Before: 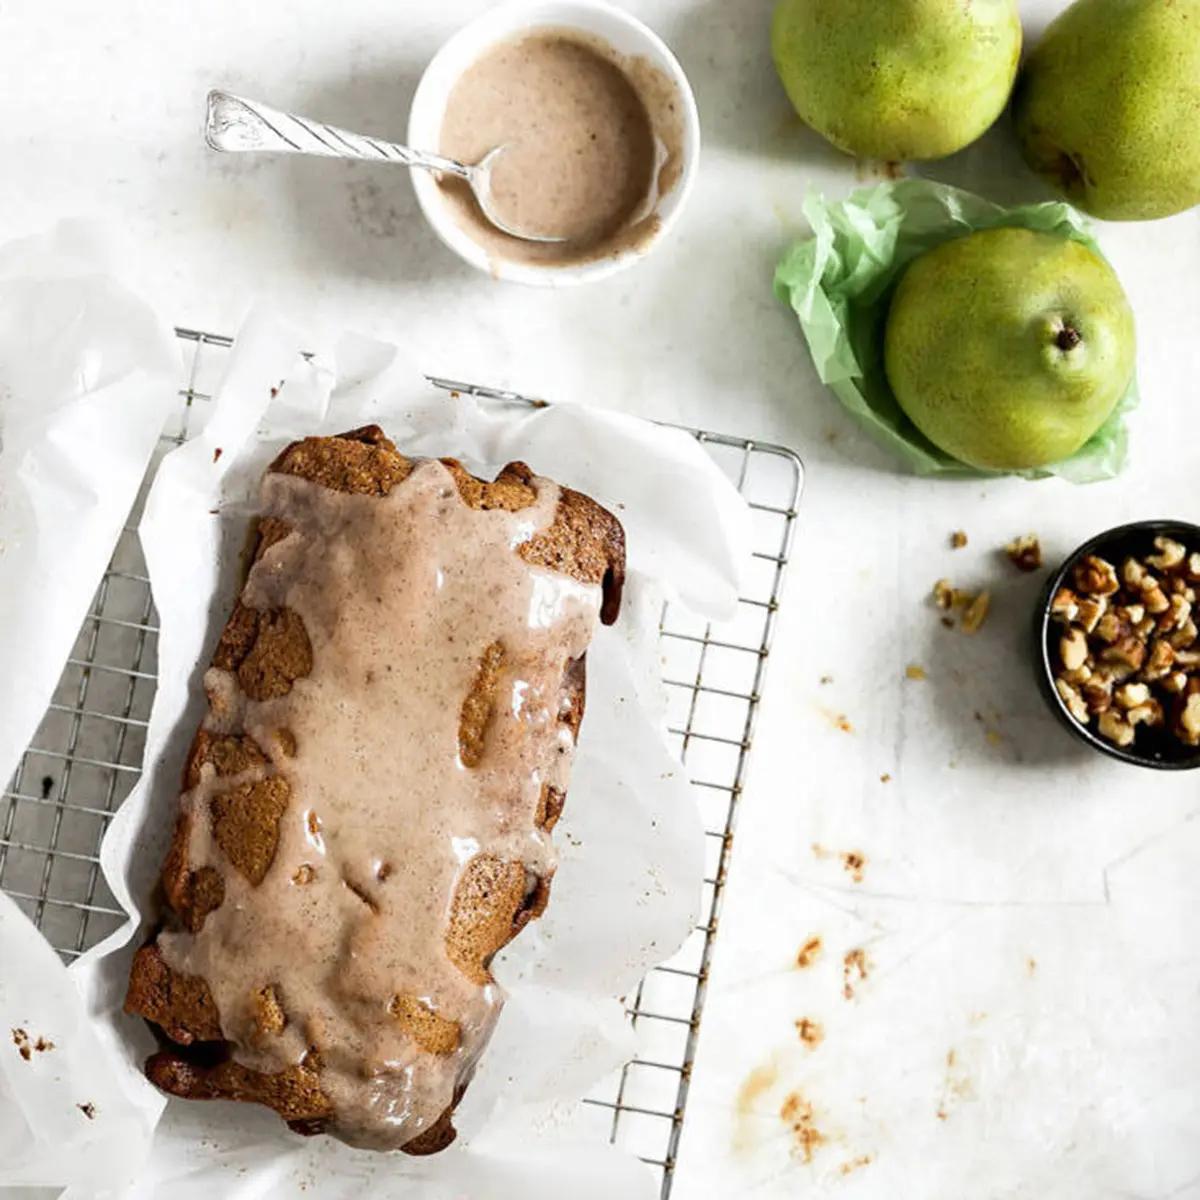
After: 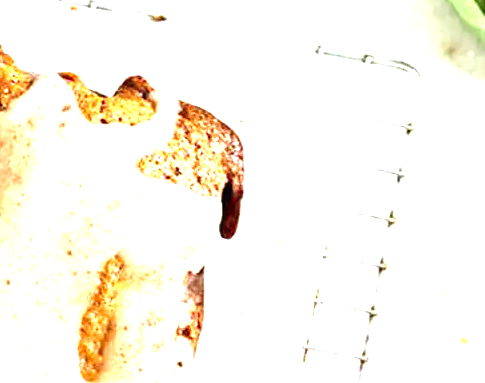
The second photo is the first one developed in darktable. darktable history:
levels: levels [0, 0.281, 0.562]
crop: left 31.751%, top 32.172%, right 27.8%, bottom 35.83%
